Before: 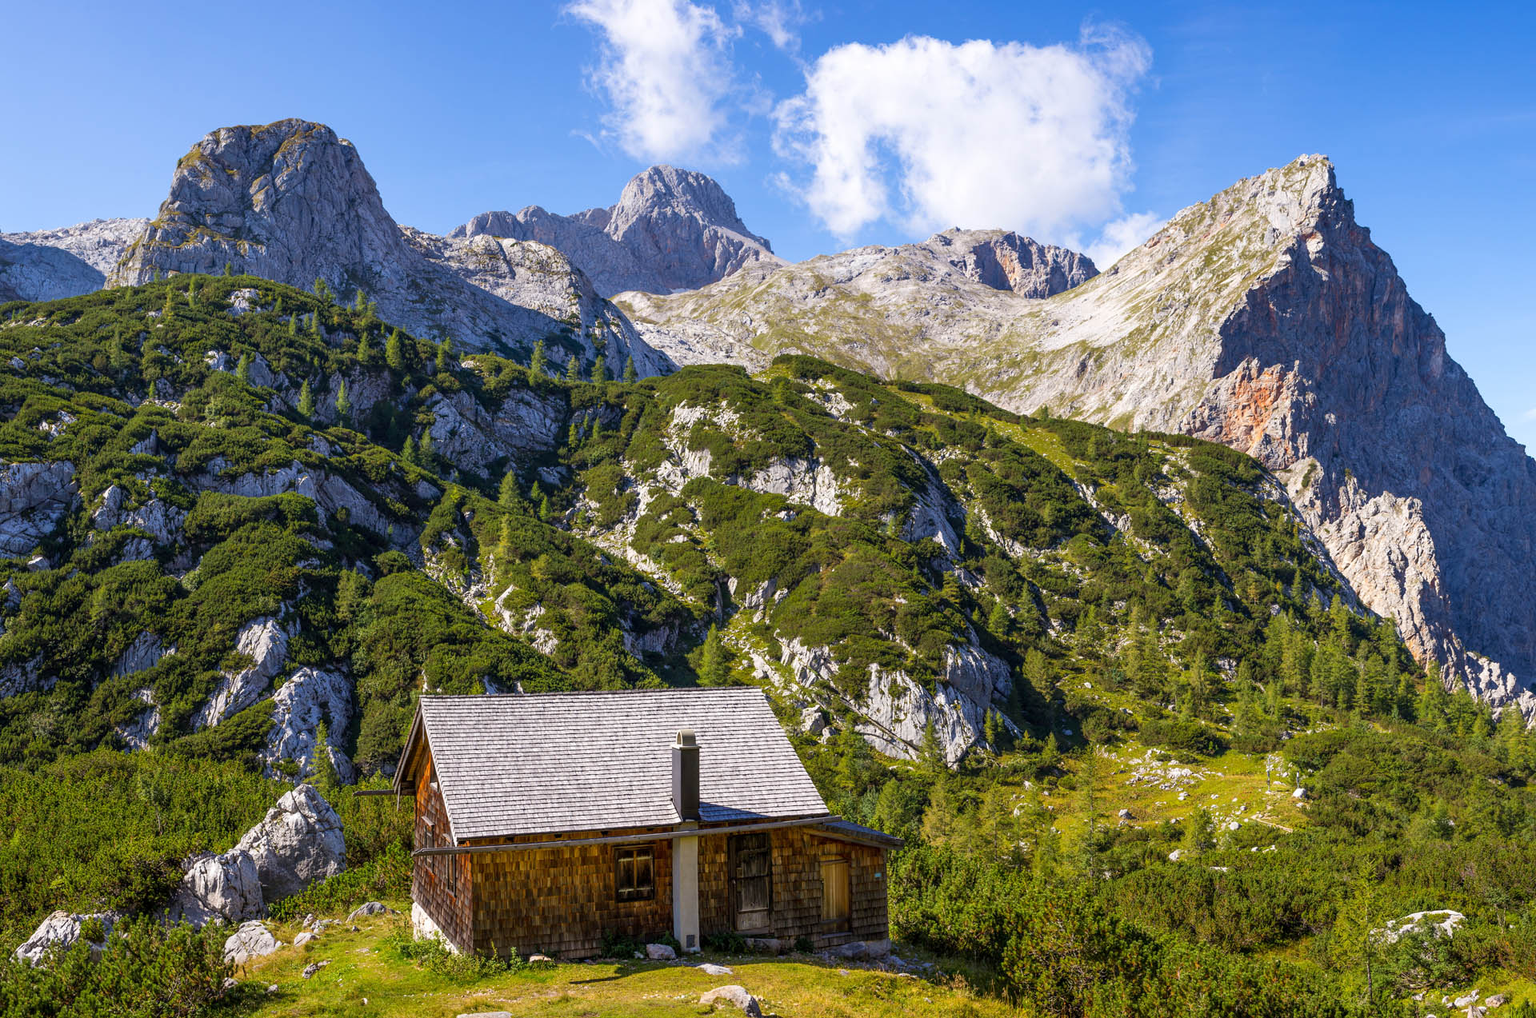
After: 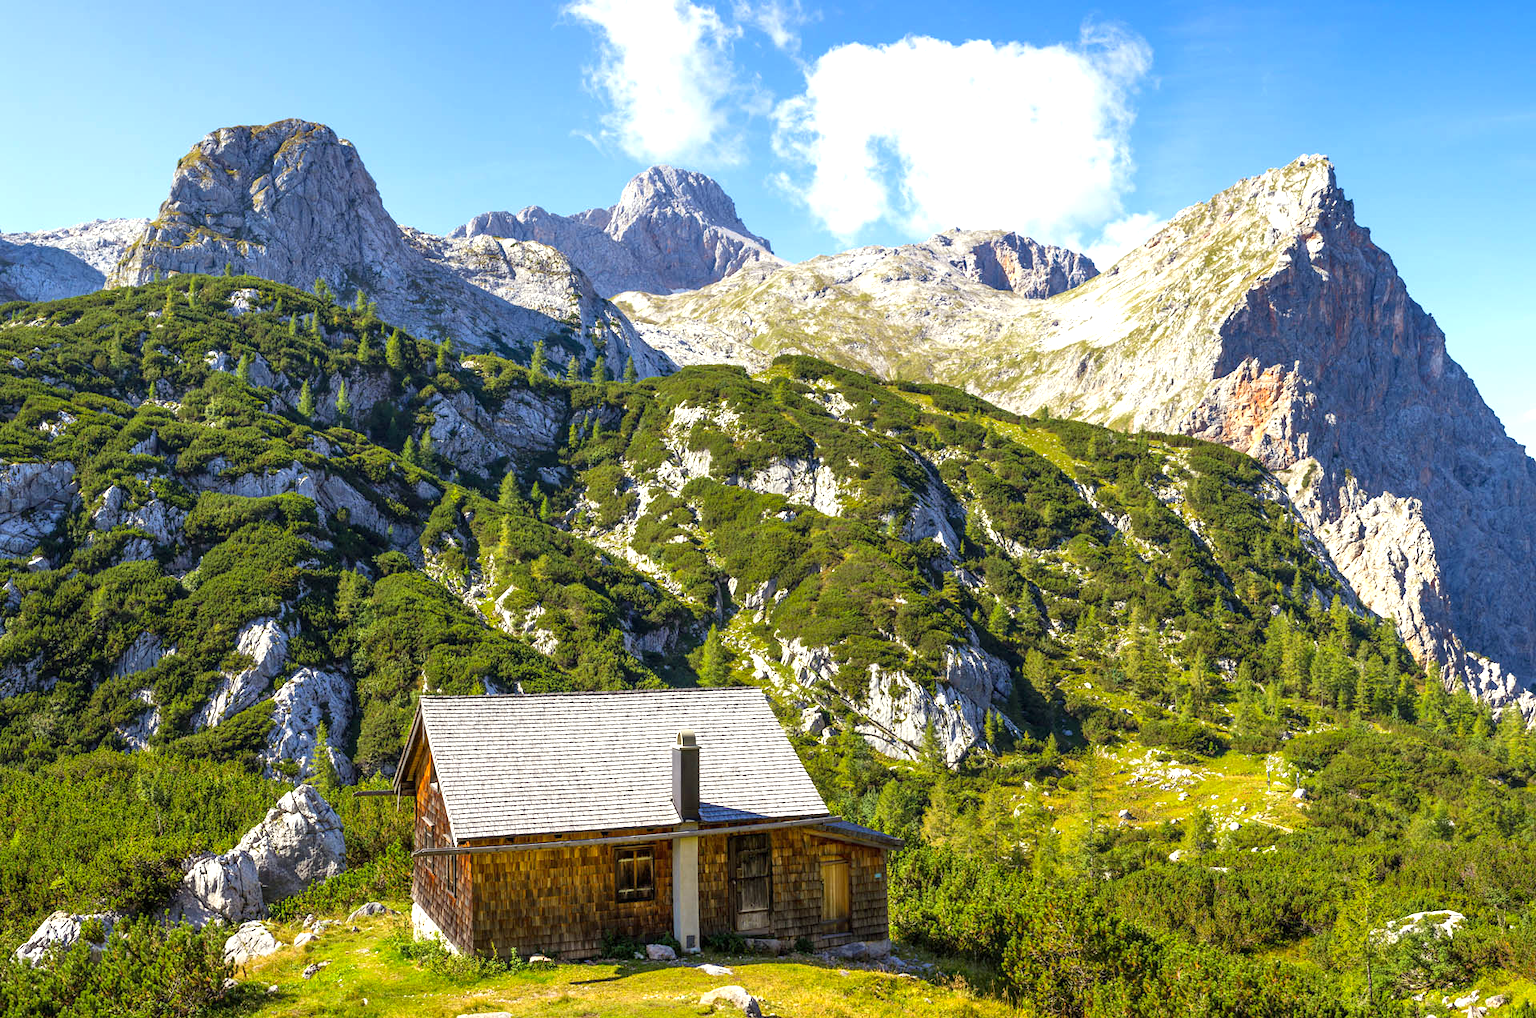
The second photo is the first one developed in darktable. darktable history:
exposure: black level correction 0, exposure 0.688 EV, compensate highlight preservation false
color correction: highlights a* -4.36, highlights b* 6.87
